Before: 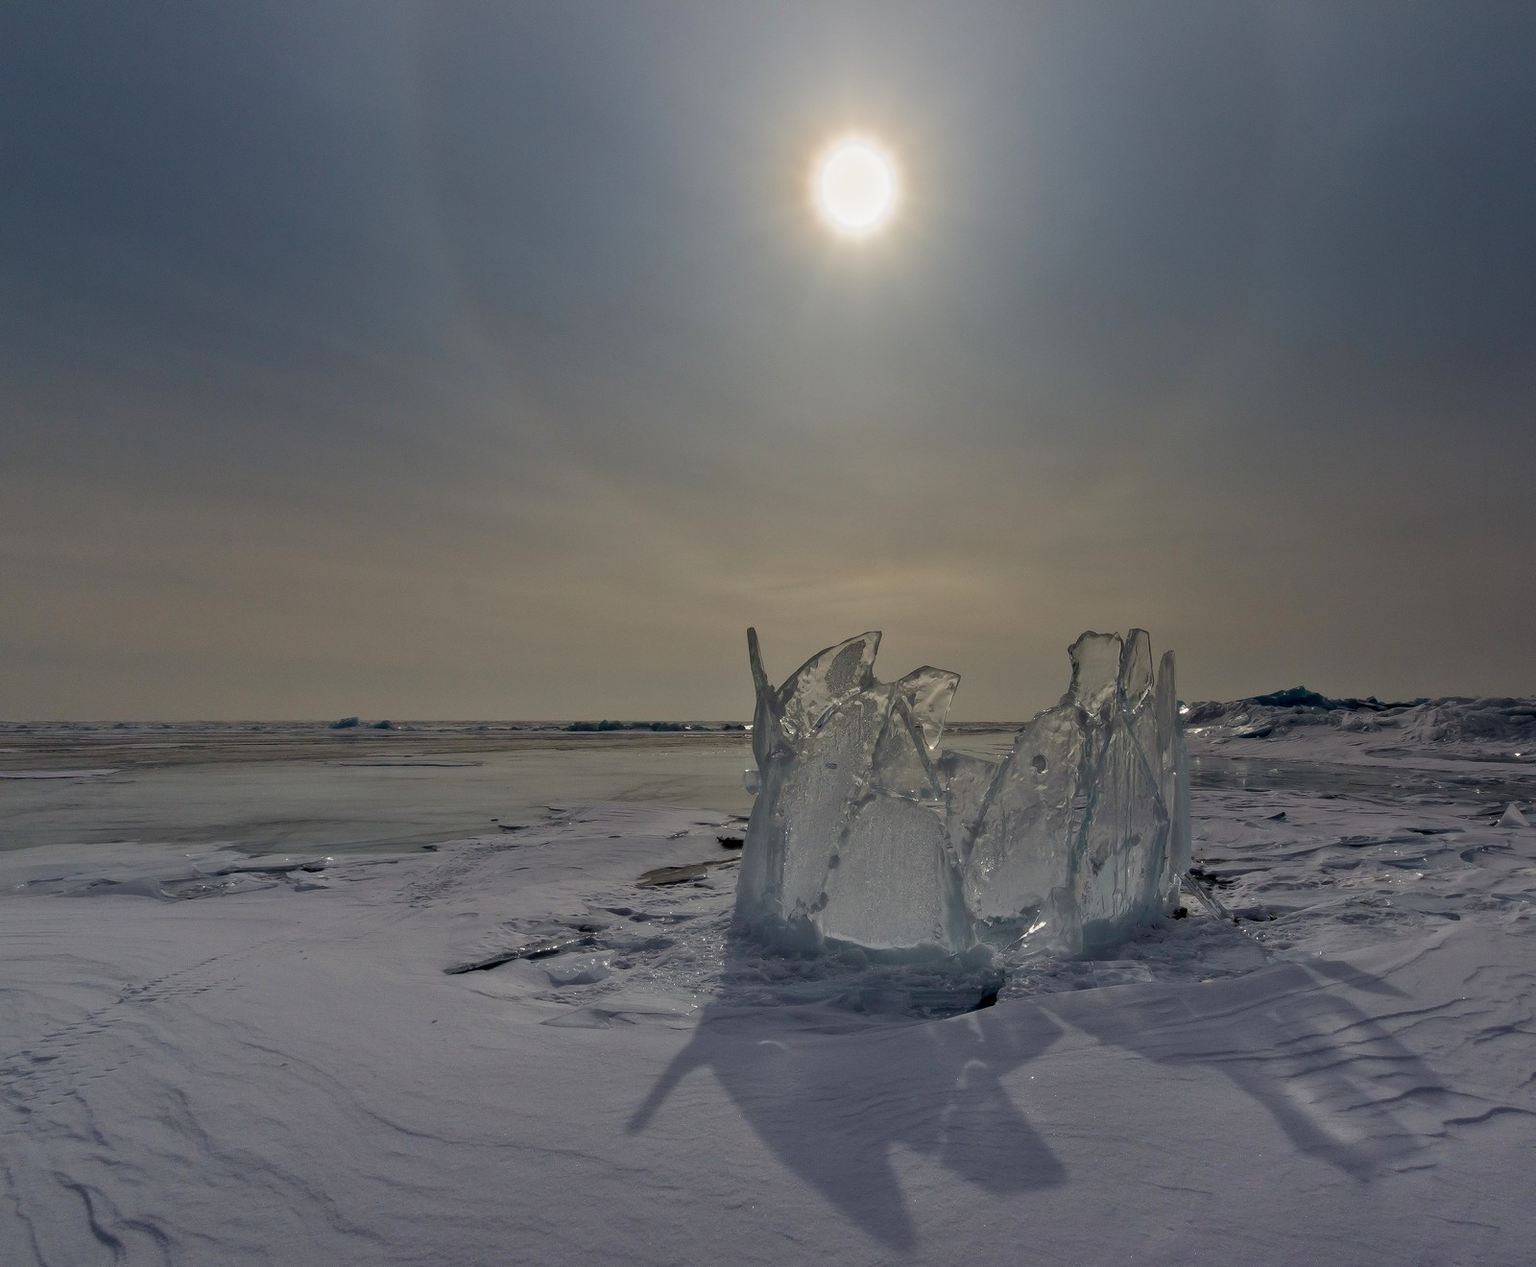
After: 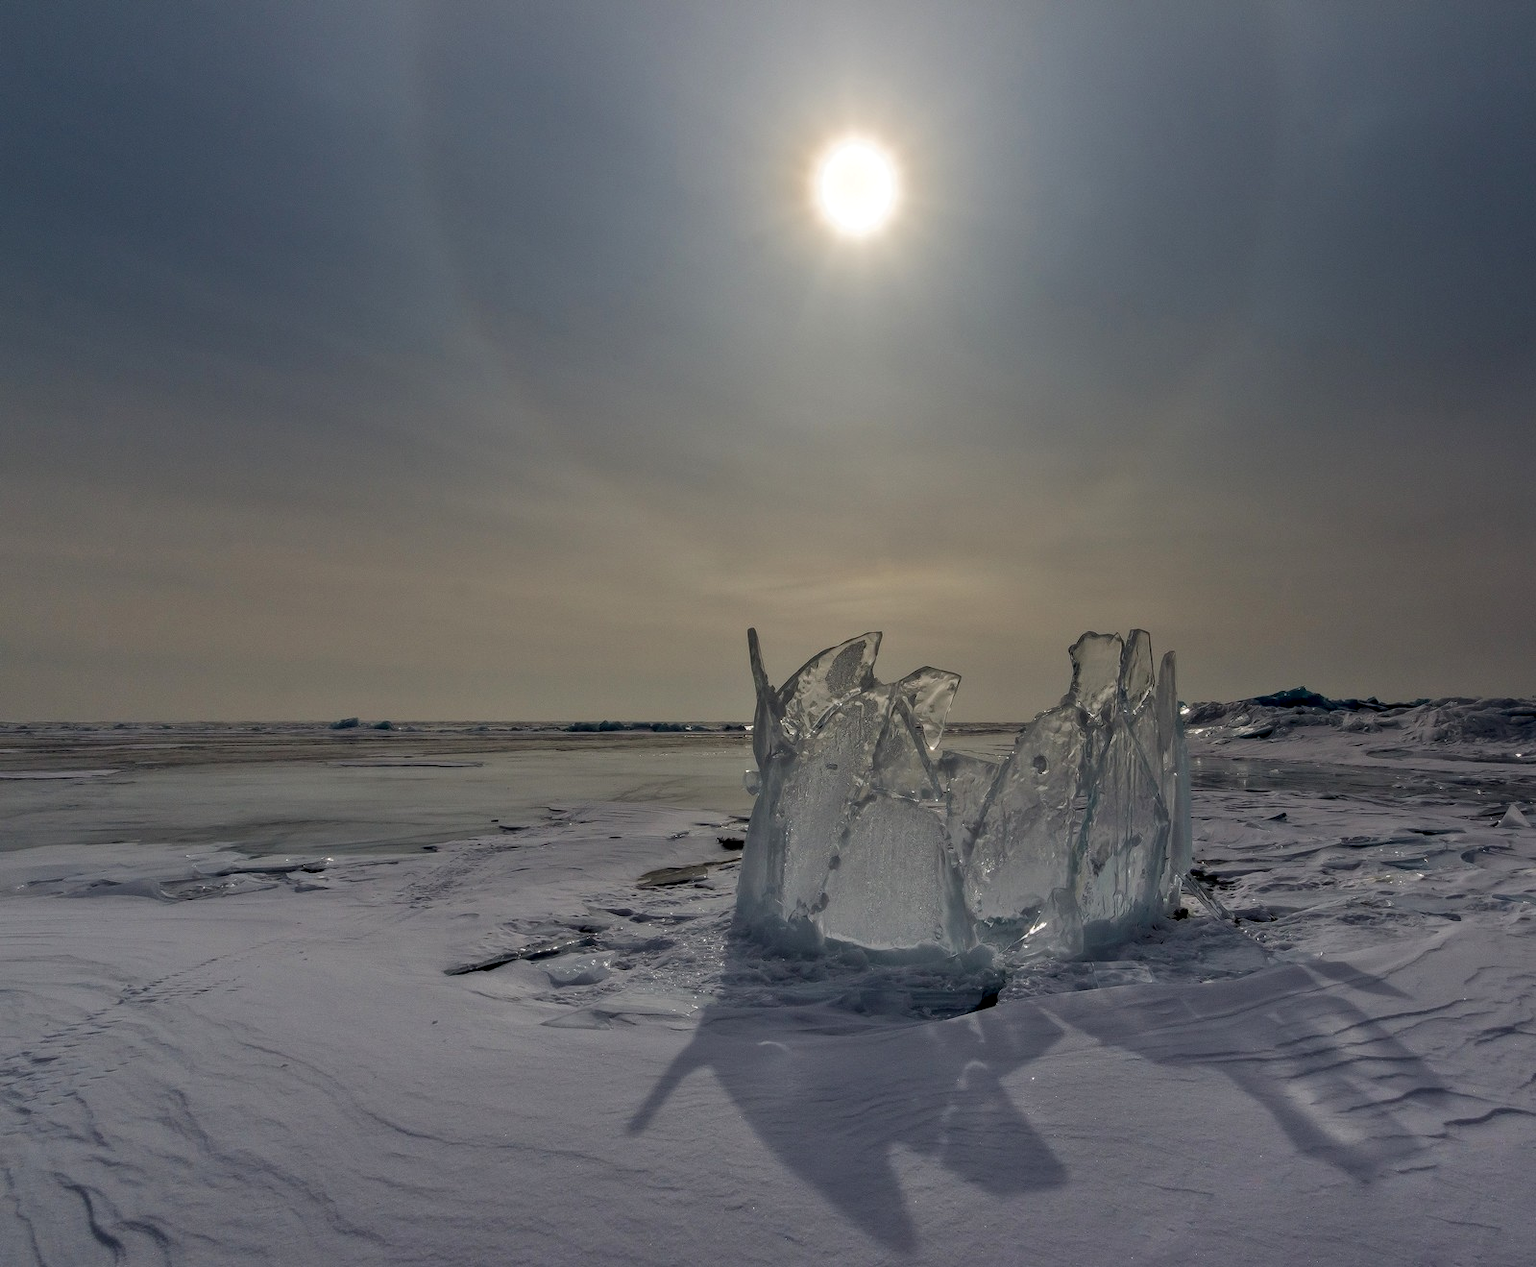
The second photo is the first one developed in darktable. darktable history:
local contrast: on, module defaults
crop: left 0.037%
